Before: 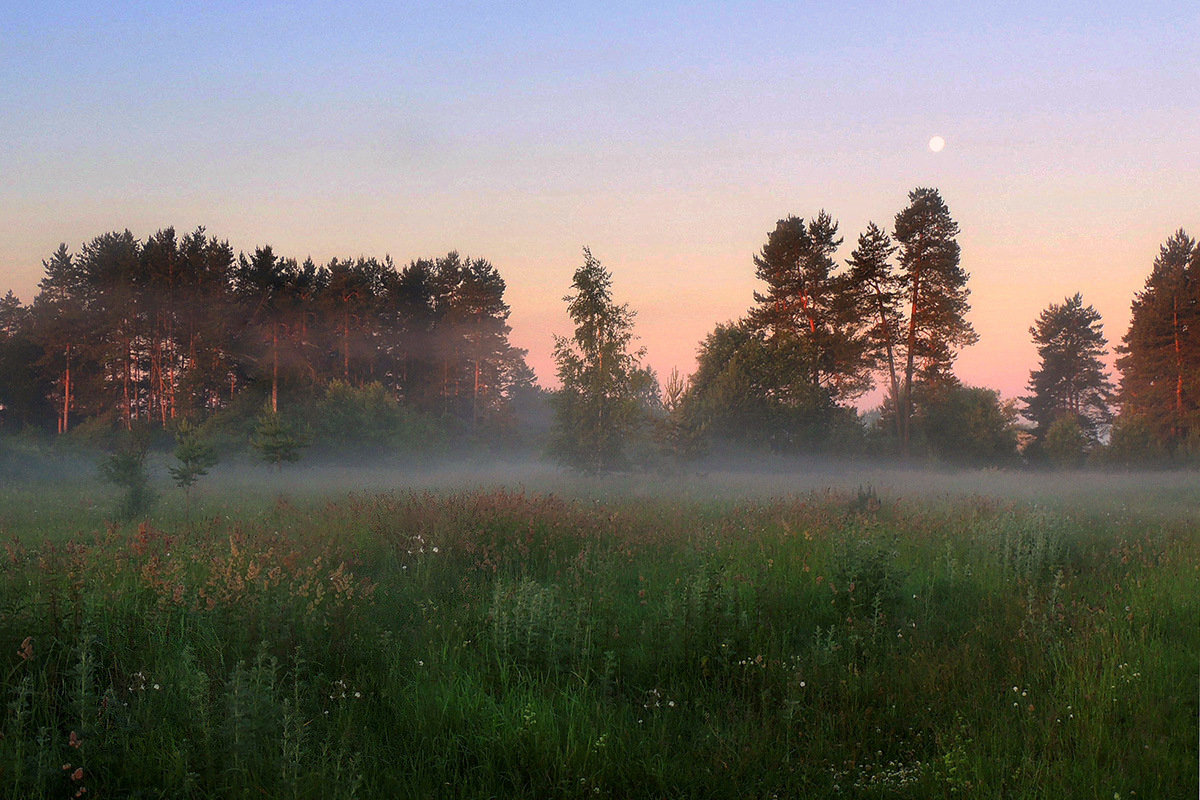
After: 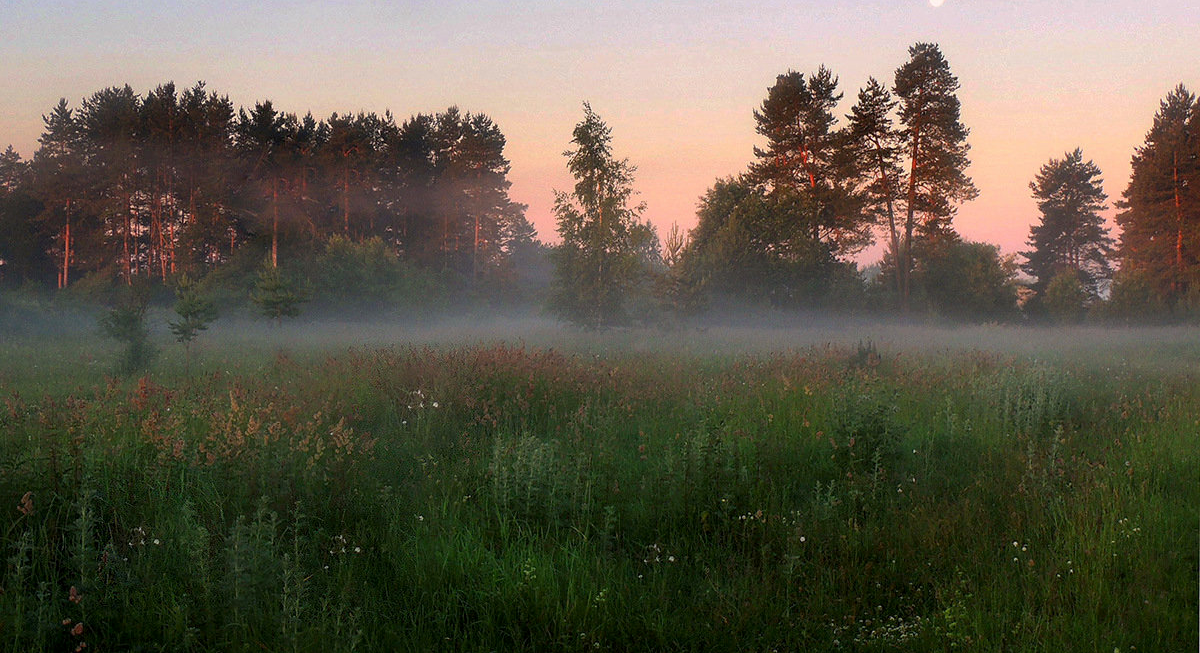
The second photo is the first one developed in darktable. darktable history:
crop and rotate: top 18.29%
exposure: black level correction 0.001, compensate highlight preservation false
